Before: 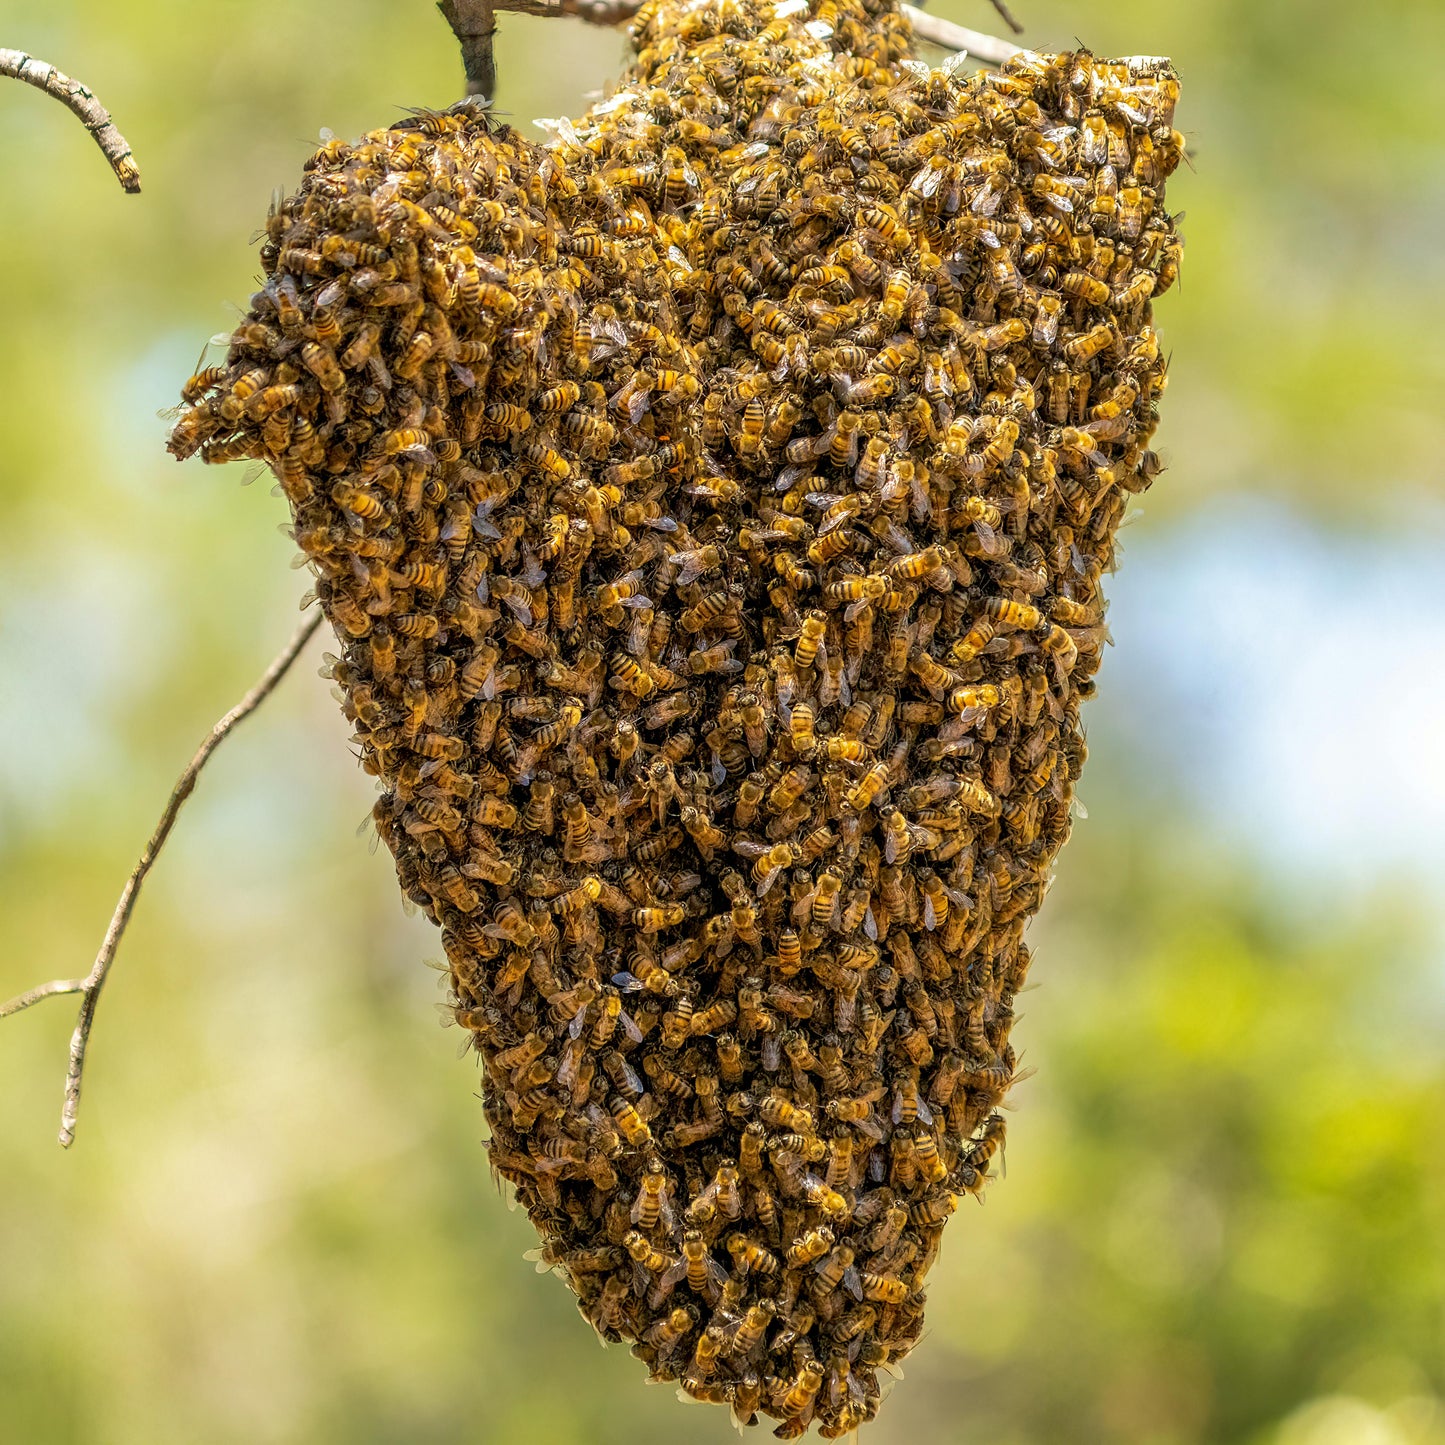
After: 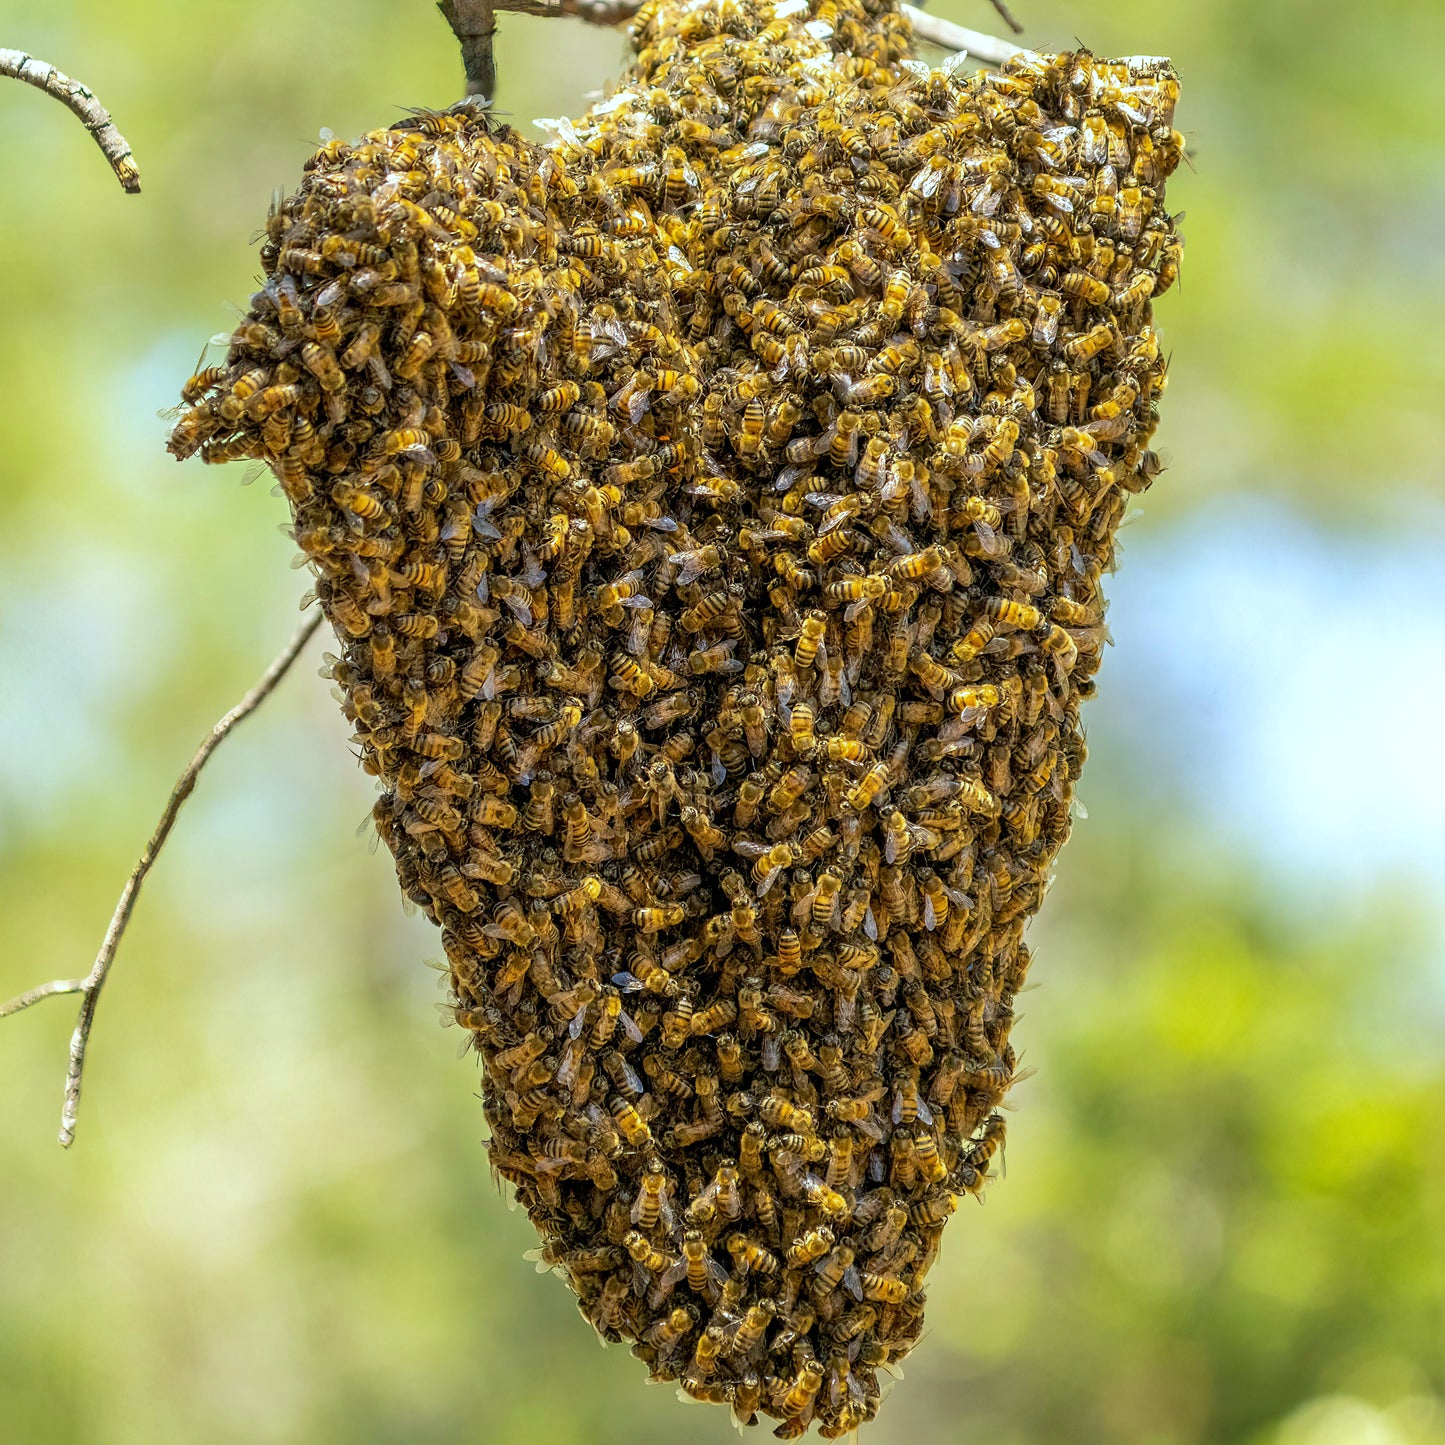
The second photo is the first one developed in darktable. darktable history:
white balance: red 0.925, blue 1.046
exposure: exposure 0.128 EV, compensate highlight preservation false
